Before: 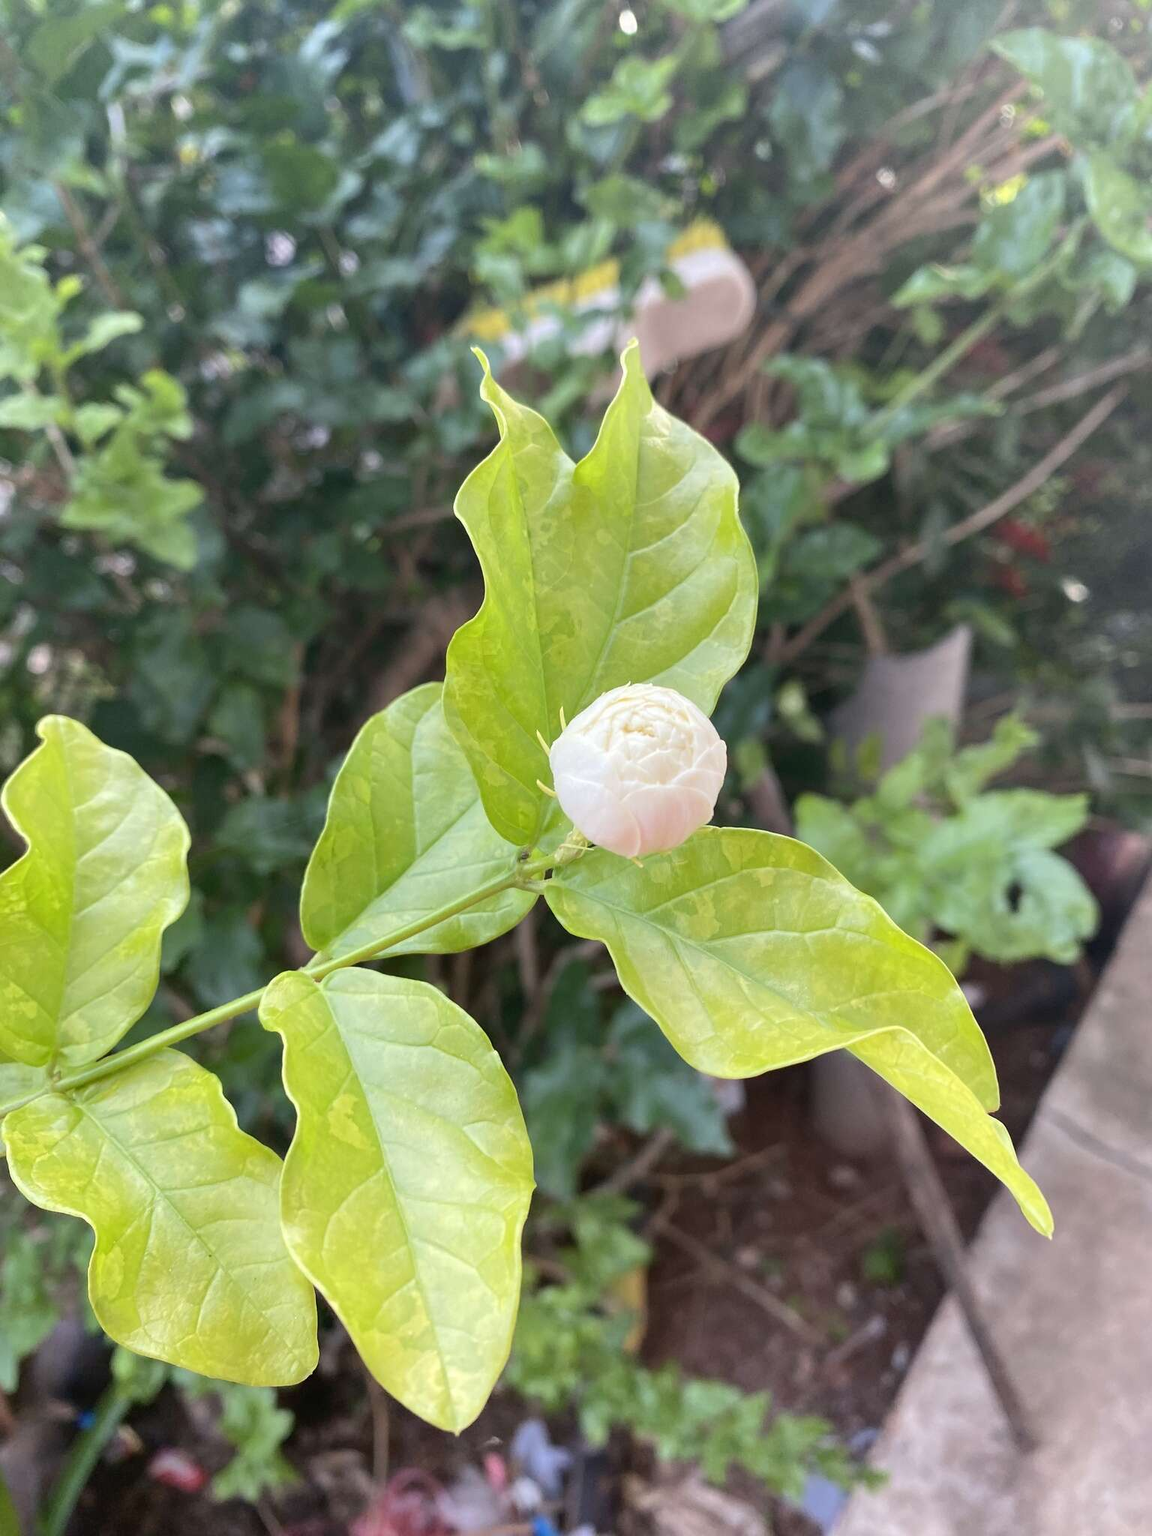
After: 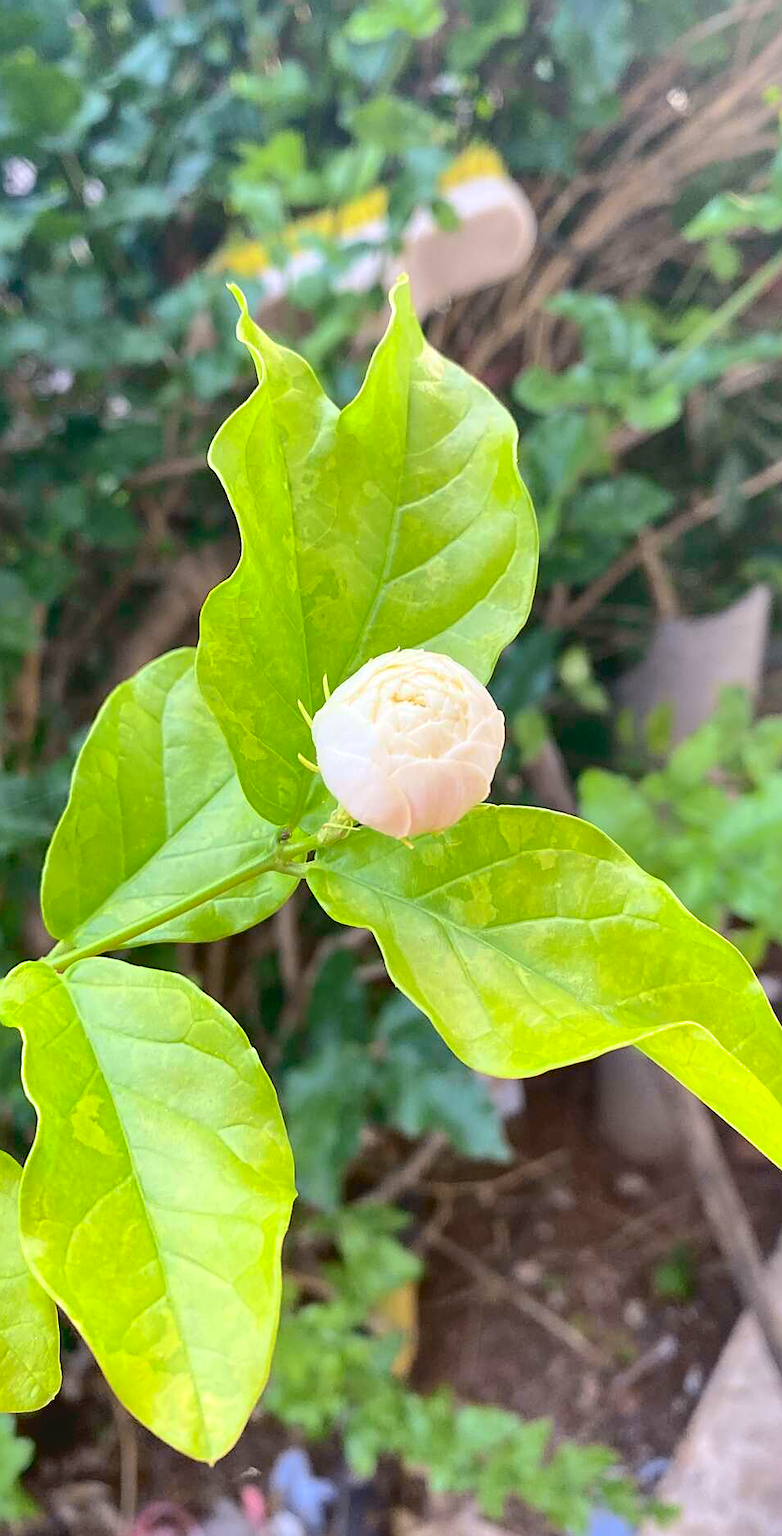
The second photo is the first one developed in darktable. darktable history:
shadows and highlights: on, module defaults
crop and rotate: left 22.805%, top 5.627%, right 14.676%, bottom 2.296%
tone curve: curves: ch0 [(0, 0.023) (0.087, 0.065) (0.184, 0.168) (0.45, 0.54) (0.57, 0.683) (0.722, 0.825) (0.877, 0.948) (1, 1)]; ch1 [(0, 0) (0.388, 0.369) (0.45, 0.43) (0.505, 0.509) (0.534, 0.528) (0.657, 0.655) (1, 1)]; ch2 [(0, 0) (0.314, 0.223) (0.427, 0.405) (0.5, 0.5) (0.55, 0.566) (0.625, 0.657) (1, 1)], color space Lab, independent channels, preserve colors none
sharpen: on, module defaults
